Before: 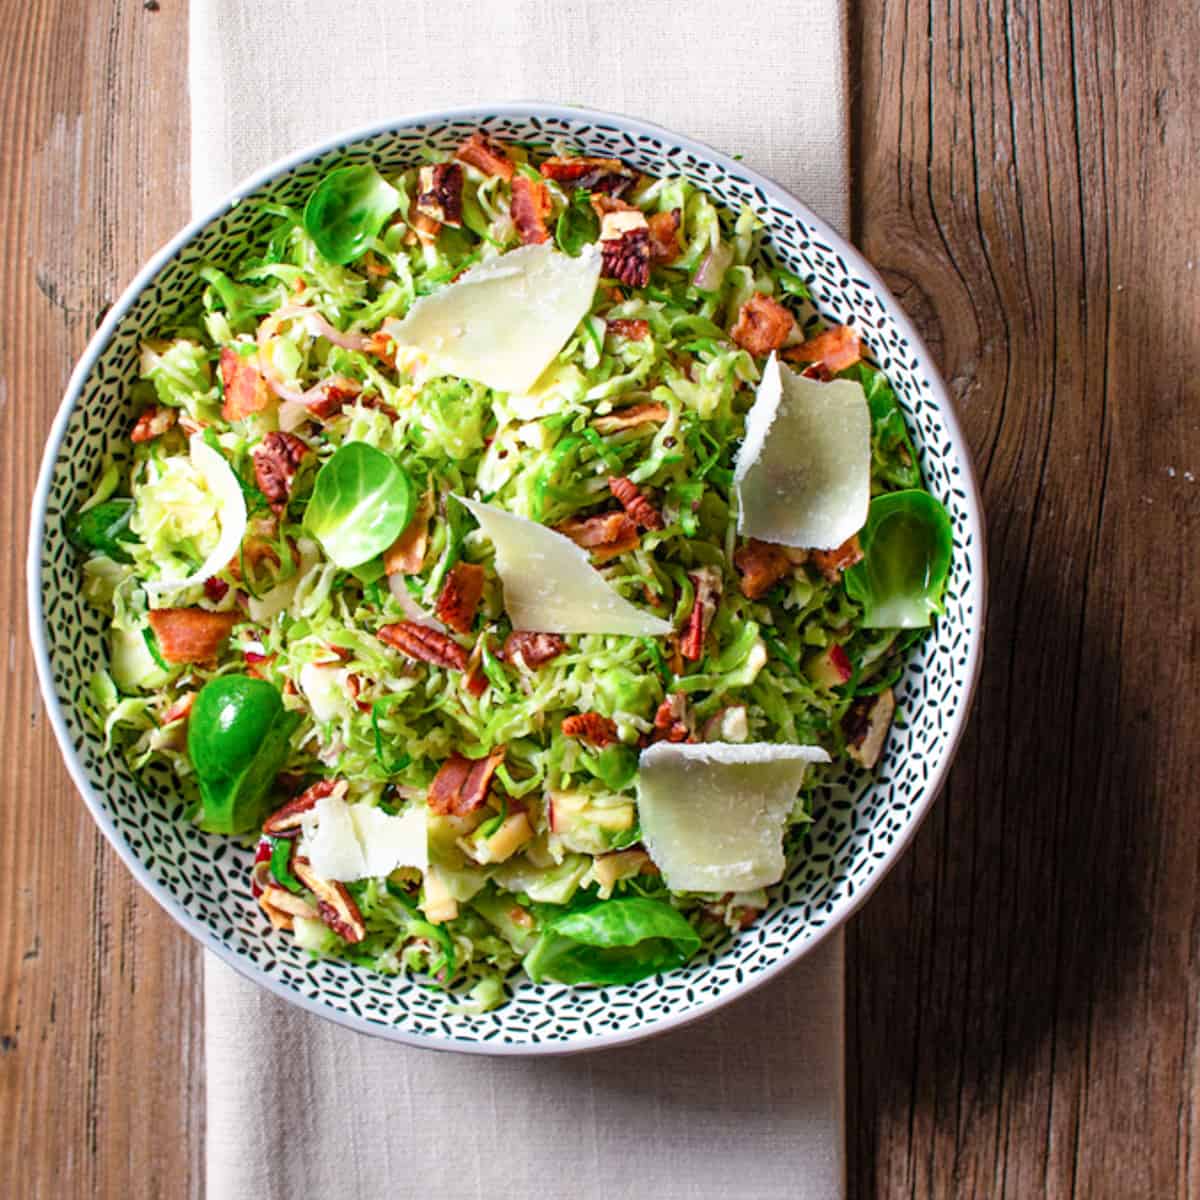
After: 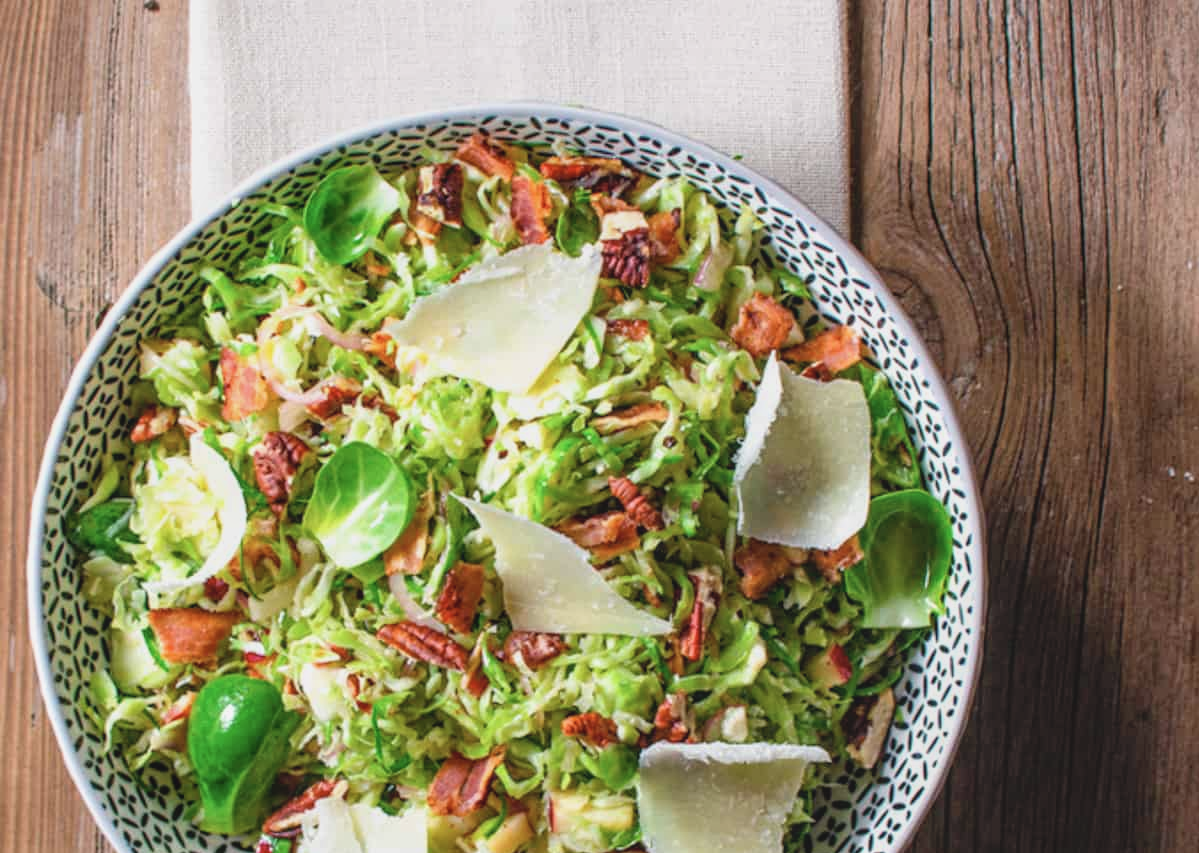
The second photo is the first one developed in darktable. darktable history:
local contrast: on, module defaults
crop: right 0%, bottom 28.868%
contrast brightness saturation: contrast -0.163, brightness 0.041, saturation -0.133
